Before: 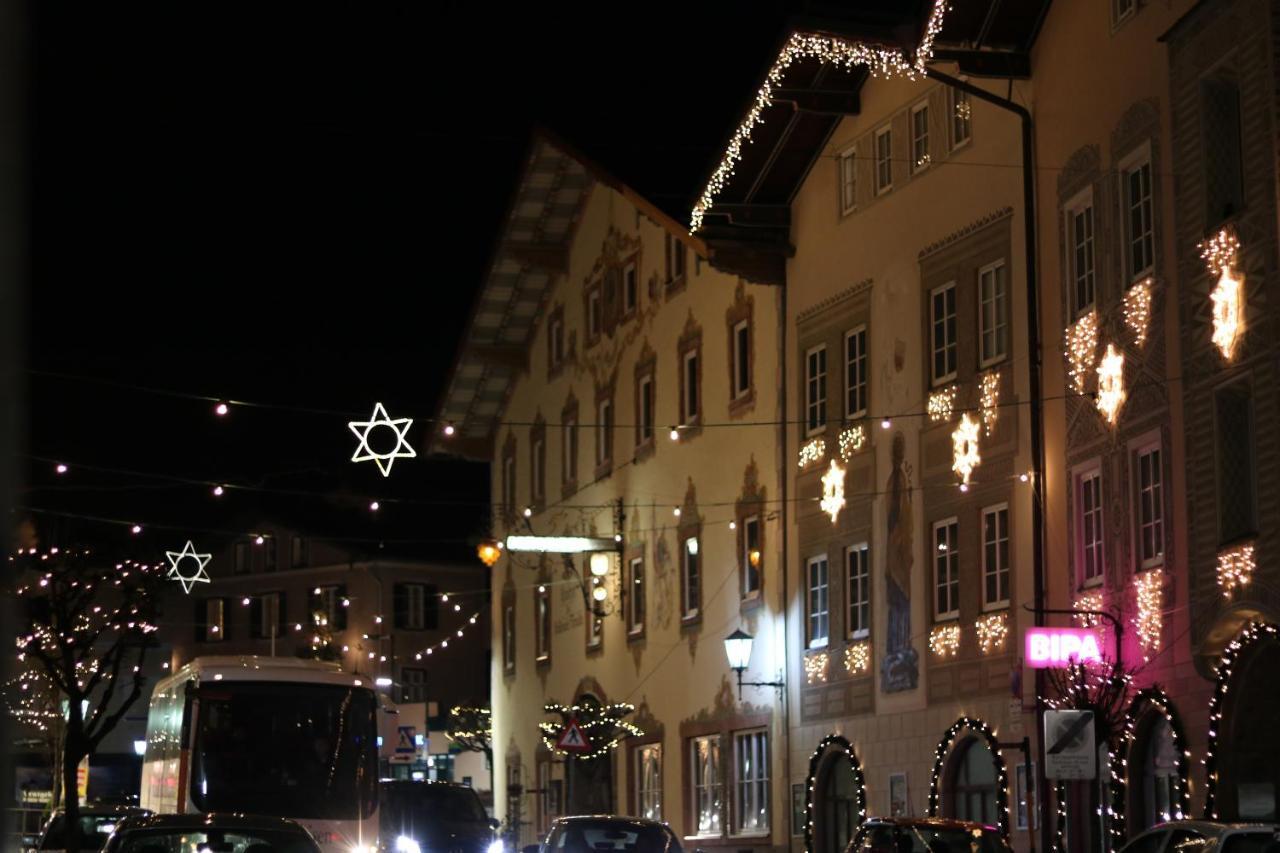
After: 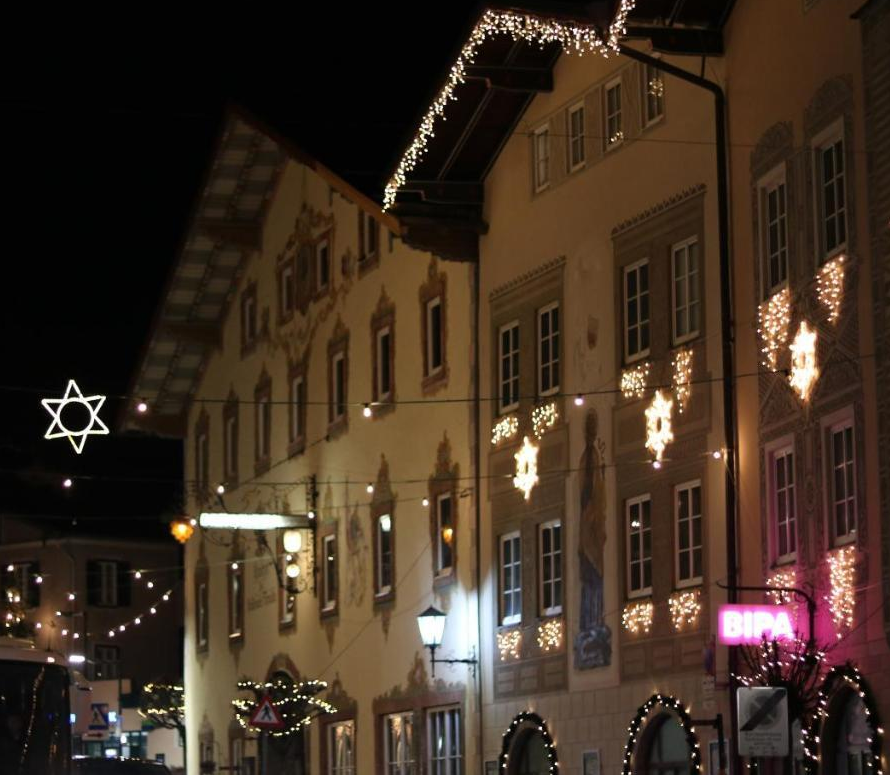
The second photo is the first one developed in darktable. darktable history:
crop and rotate: left 24.034%, top 2.838%, right 6.406%, bottom 6.299%
